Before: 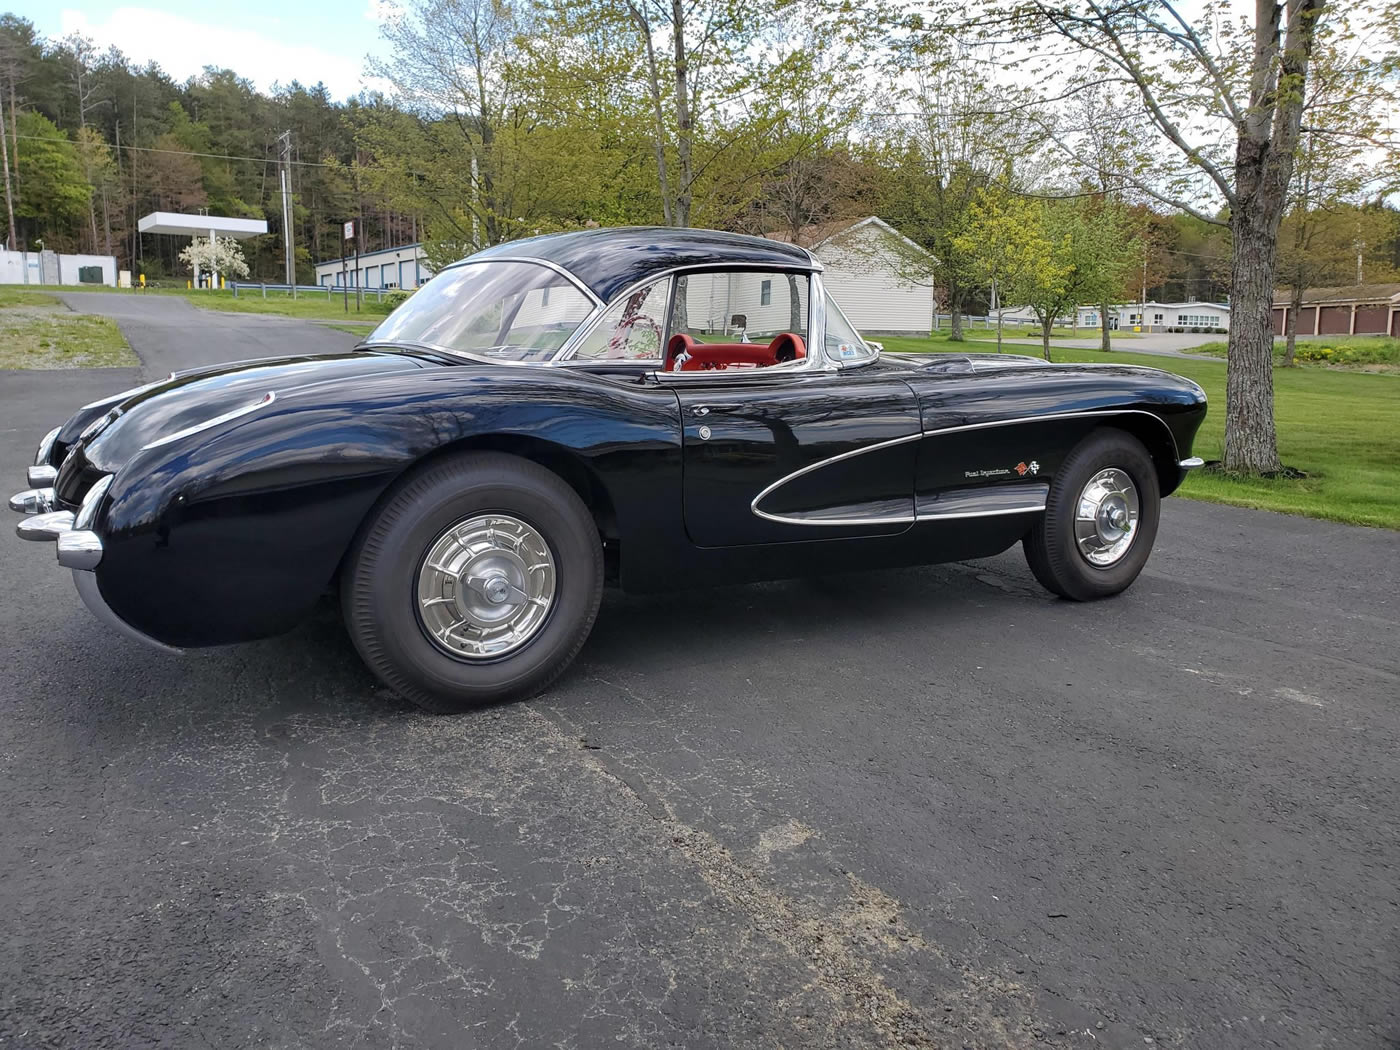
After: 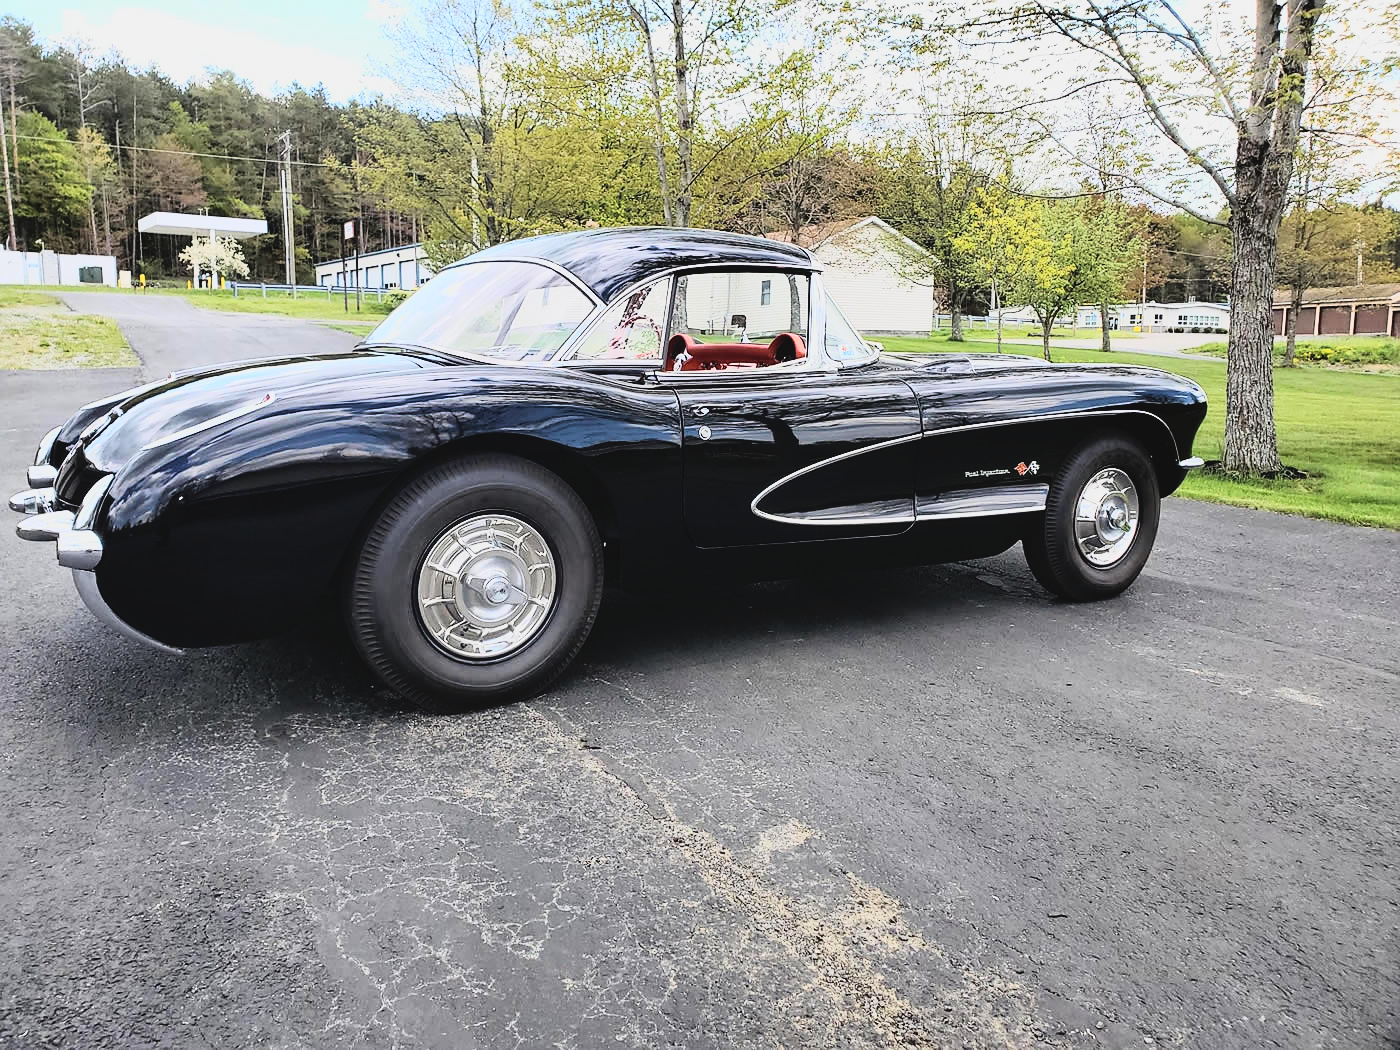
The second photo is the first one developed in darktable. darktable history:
rgb curve: curves: ch0 [(0, 0) (0.21, 0.15) (0.24, 0.21) (0.5, 0.75) (0.75, 0.96) (0.89, 0.99) (1, 1)]; ch1 [(0, 0.02) (0.21, 0.13) (0.25, 0.2) (0.5, 0.67) (0.75, 0.9) (0.89, 0.97) (1, 1)]; ch2 [(0, 0.02) (0.21, 0.13) (0.25, 0.2) (0.5, 0.67) (0.75, 0.9) (0.89, 0.97) (1, 1)], compensate middle gray true
contrast brightness saturation: contrast -0.1, saturation -0.1
sharpen: radius 1, threshold 1
